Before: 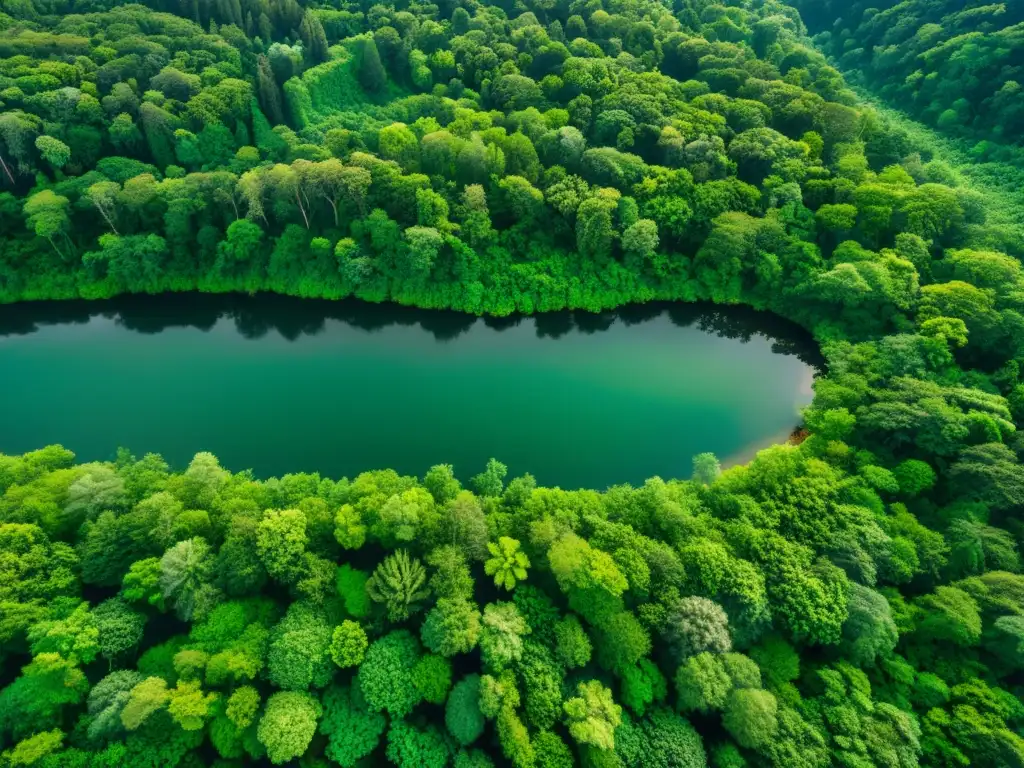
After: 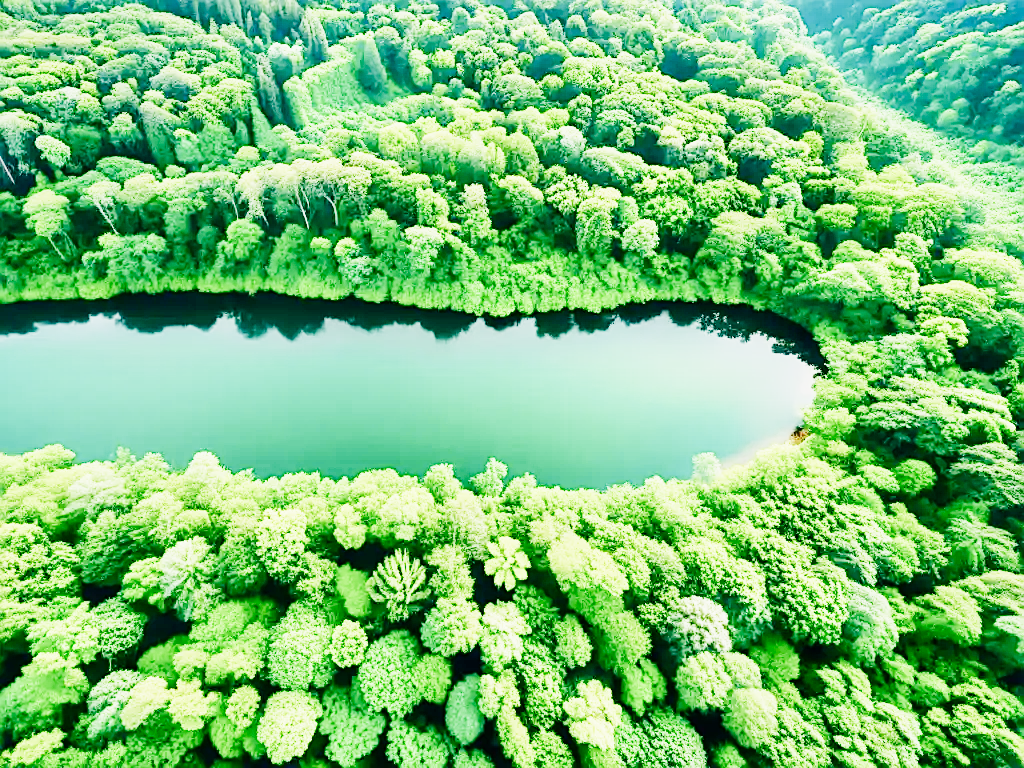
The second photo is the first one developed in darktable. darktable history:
sigmoid: skew -0.2, preserve hue 0%, red attenuation 0.1, red rotation 0.035, green attenuation 0.1, green rotation -0.017, blue attenuation 0.15, blue rotation -0.052, base primaries Rec2020
sharpen: on, module defaults
tone equalizer: -8 EV -0.75 EV, -7 EV -0.7 EV, -6 EV -0.6 EV, -5 EV -0.4 EV, -3 EV 0.4 EV, -2 EV 0.6 EV, -1 EV 0.7 EV, +0 EV 0.75 EV, edges refinement/feathering 500, mask exposure compensation -1.57 EV, preserve details no
color balance rgb: perceptual saturation grading › global saturation 20%, perceptual saturation grading › highlights -25%, perceptual saturation grading › shadows 25%
exposure: exposure 2.207 EV, compensate highlight preservation false
white balance: emerald 1
